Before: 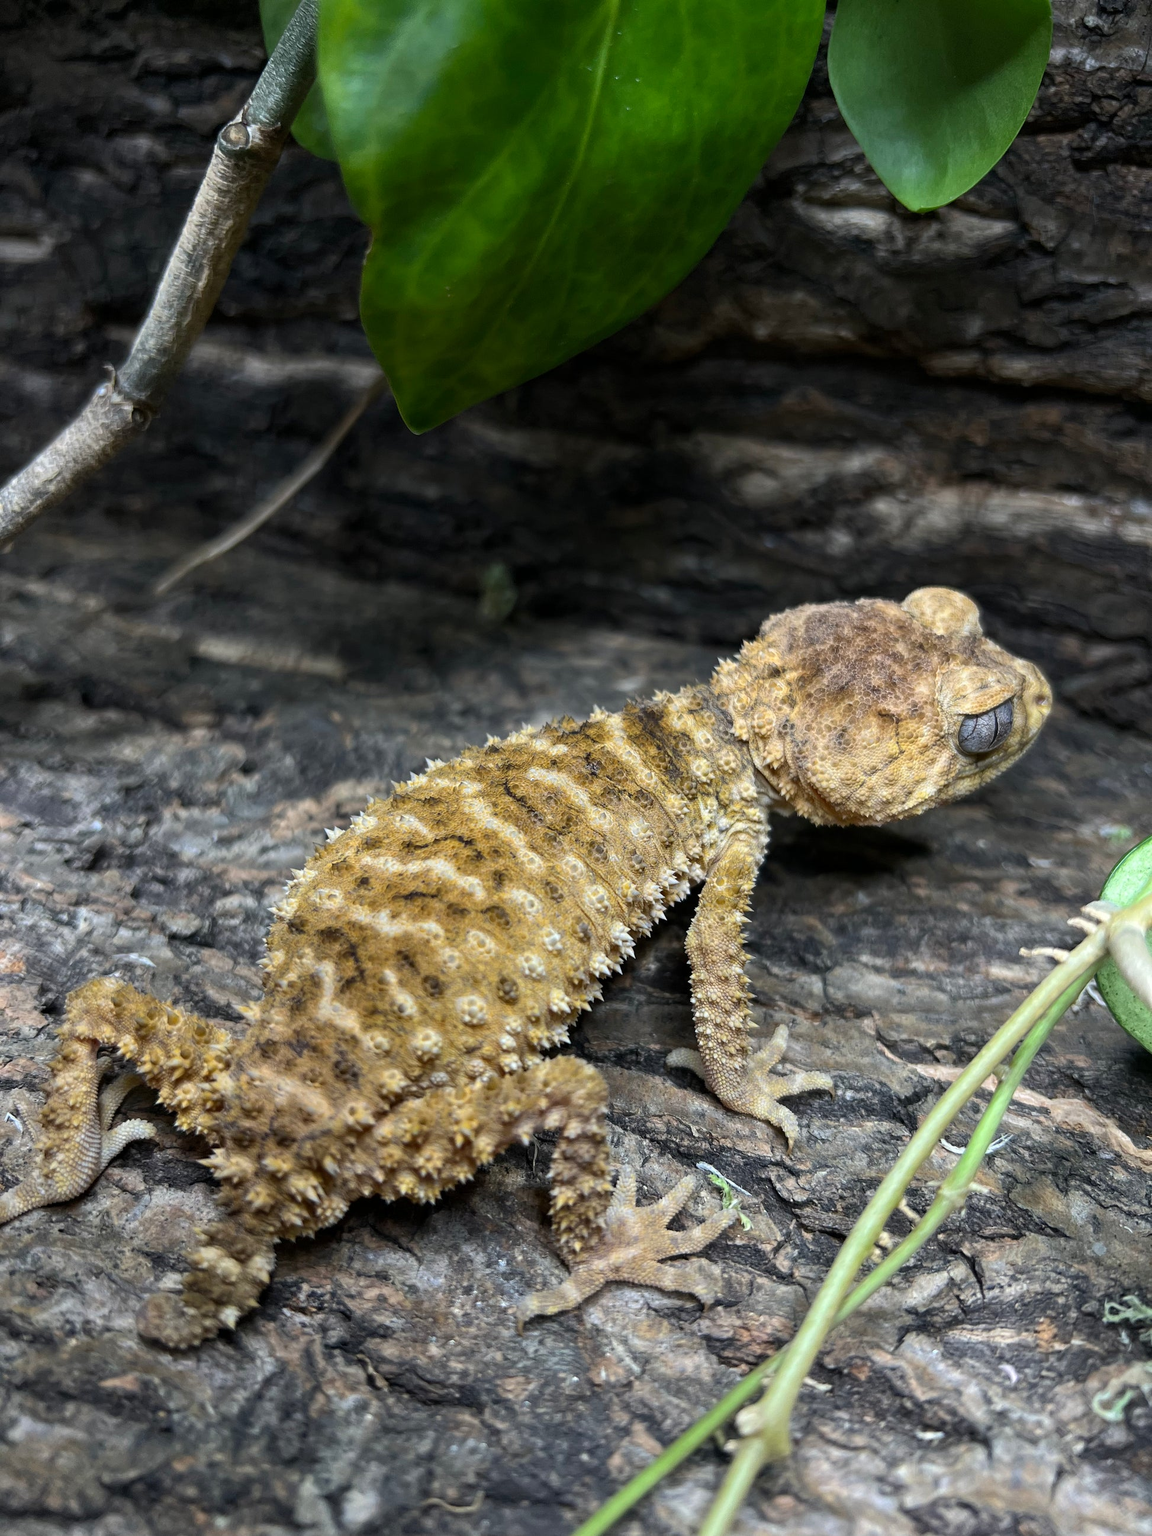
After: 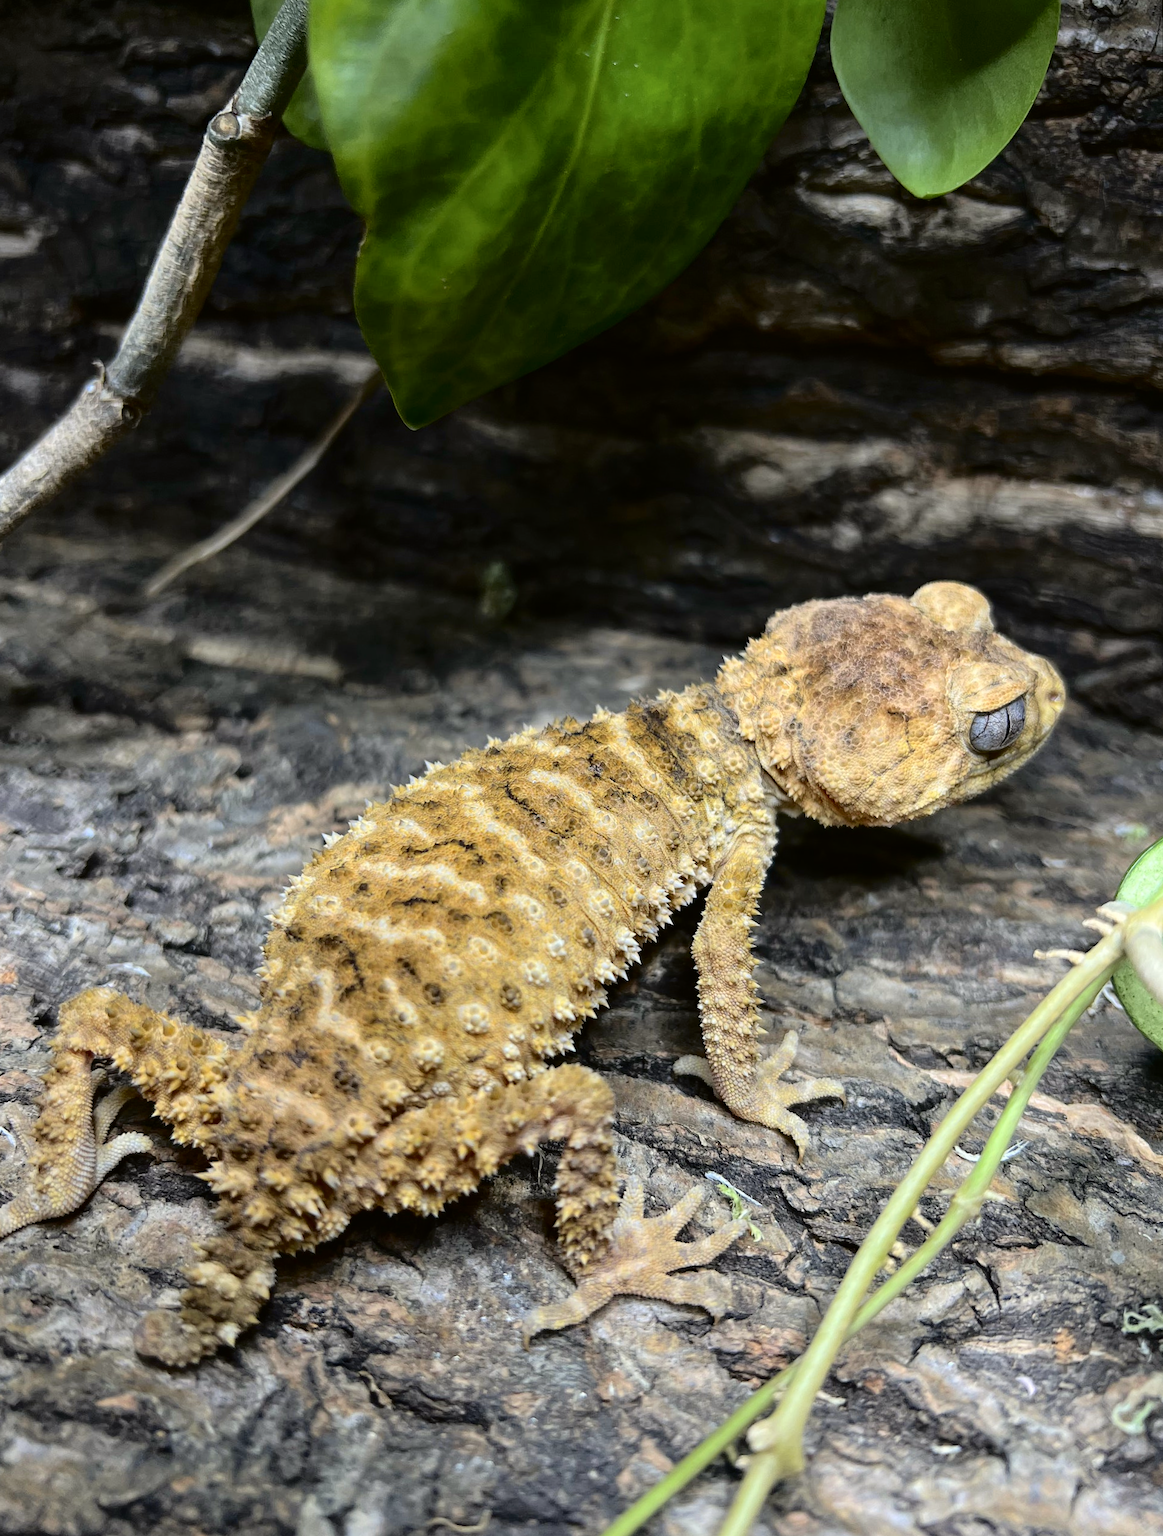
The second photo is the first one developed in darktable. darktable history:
crop and rotate: left 0.614%, top 0.179%, bottom 0.309%
tone curve: curves: ch0 [(0, 0.01) (0.058, 0.039) (0.159, 0.117) (0.282, 0.327) (0.45, 0.534) (0.676, 0.751) (0.89, 0.919) (1, 1)]; ch1 [(0, 0) (0.094, 0.081) (0.285, 0.299) (0.385, 0.403) (0.447, 0.455) (0.495, 0.496) (0.544, 0.552) (0.589, 0.612) (0.722, 0.728) (1, 1)]; ch2 [(0, 0) (0.257, 0.217) (0.43, 0.421) (0.498, 0.507) (0.531, 0.544) (0.56, 0.579) (0.625, 0.642) (1, 1)], color space Lab, independent channels, preserve colors none
rotate and perspective: rotation -0.45°, automatic cropping original format, crop left 0.008, crop right 0.992, crop top 0.012, crop bottom 0.988
